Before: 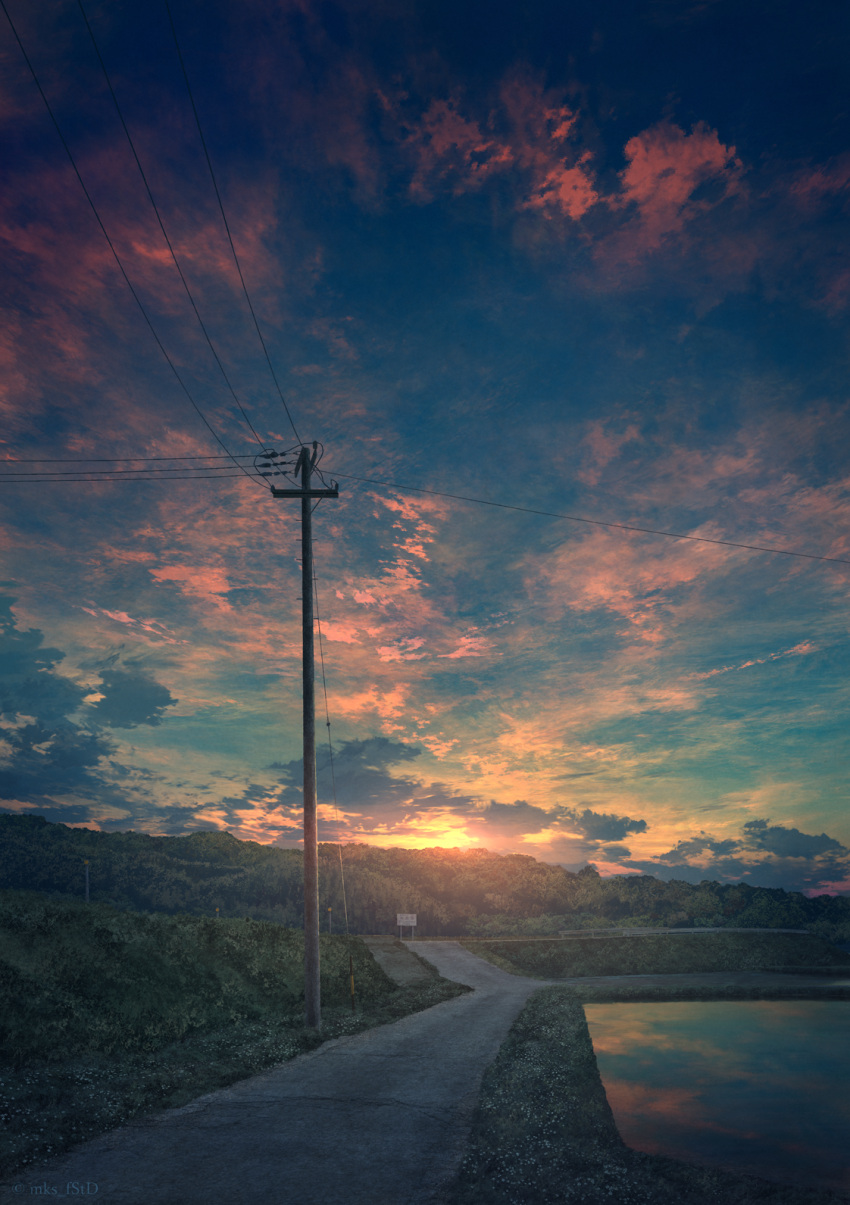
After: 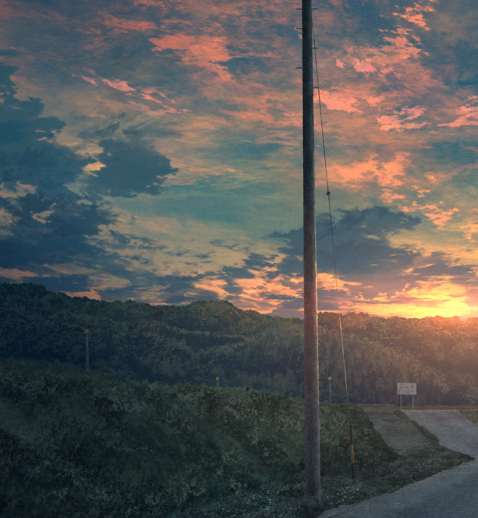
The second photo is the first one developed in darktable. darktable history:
crop: top 44.118%, right 43.718%, bottom 12.85%
